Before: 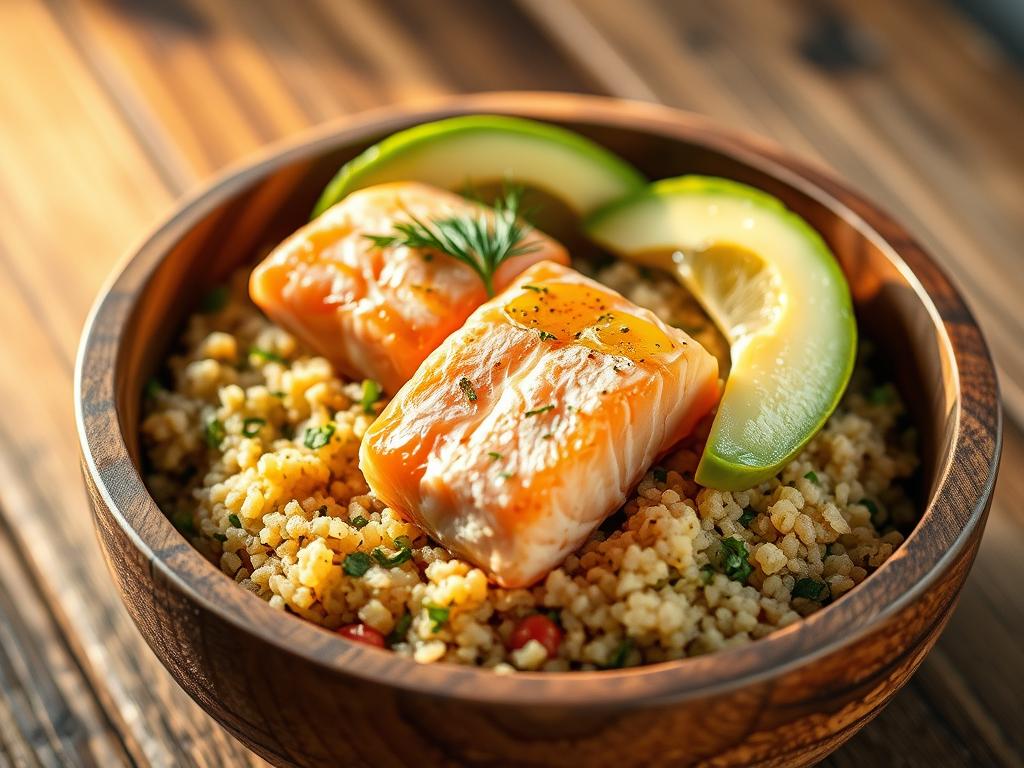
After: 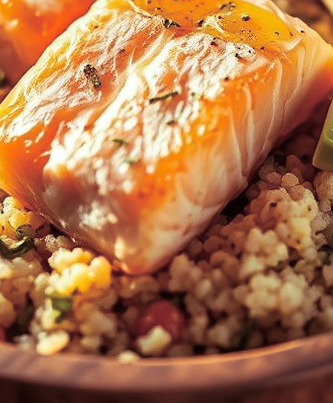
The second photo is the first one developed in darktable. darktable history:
rotate and perspective: rotation -0.013°, lens shift (vertical) -0.027, lens shift (horizontal) 0.178, crop left 0.016, crop right 0.989, crop top 0.082, crop bottom 0.918
crop: left 40.878%, top 39.176%, right 25.993%, bottom 3.081%
split-toning: on, module defaults
